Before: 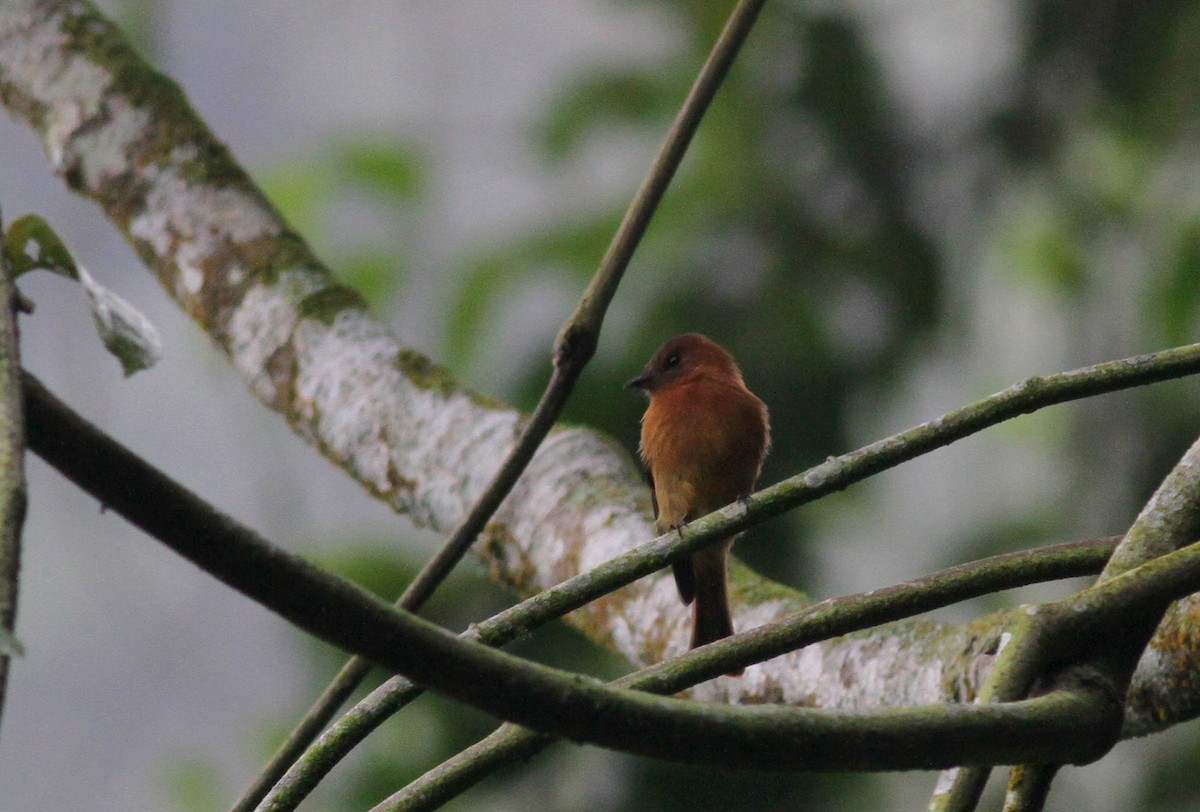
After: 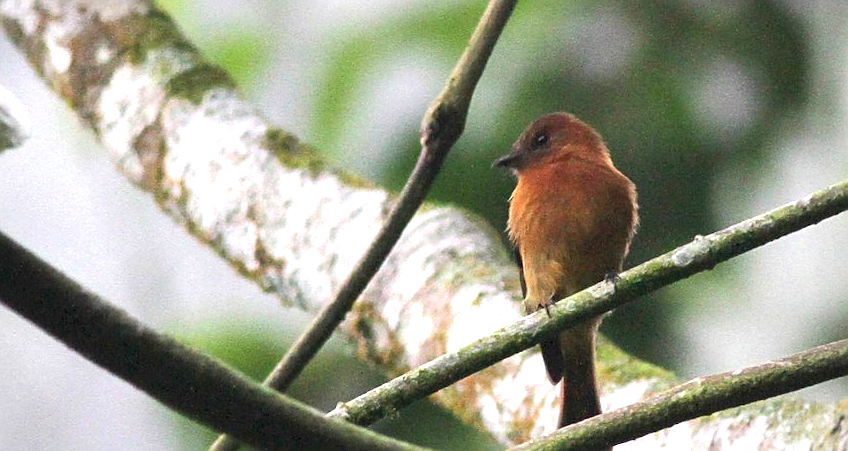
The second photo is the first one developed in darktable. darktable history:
sharpen: on, module defaults
crop: left 11.028%, top 27.307%, right 18.295%, bottom 17.082%
vignetting: brightness -0.198
exposure: black level correction 0, exposure 1.486 EV, compensate highlight preservation false
